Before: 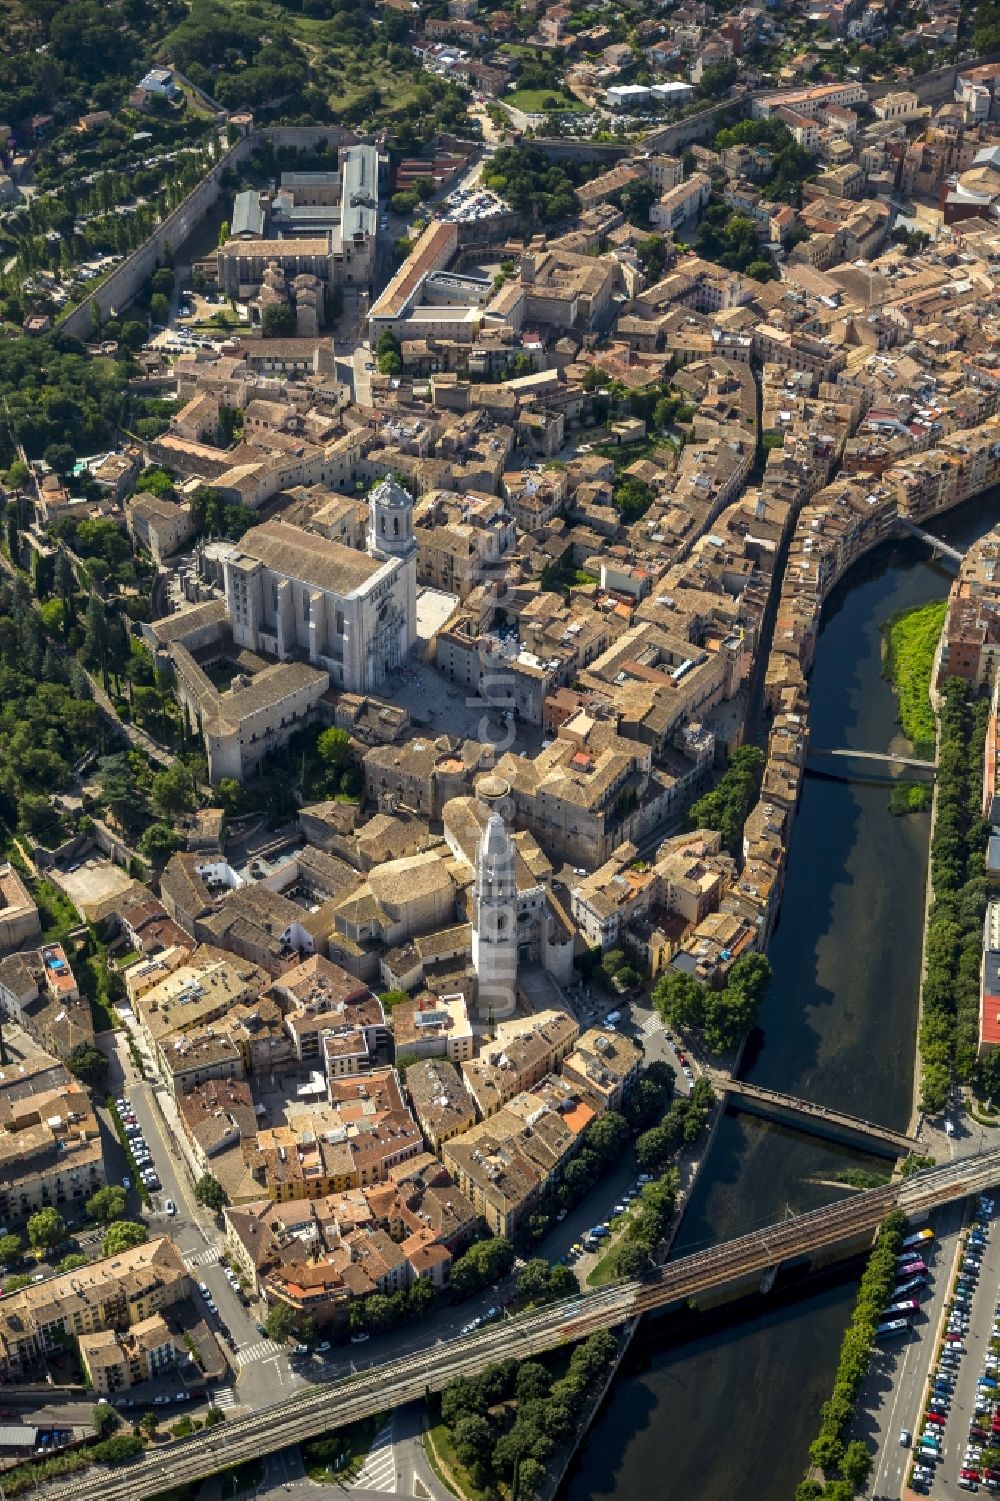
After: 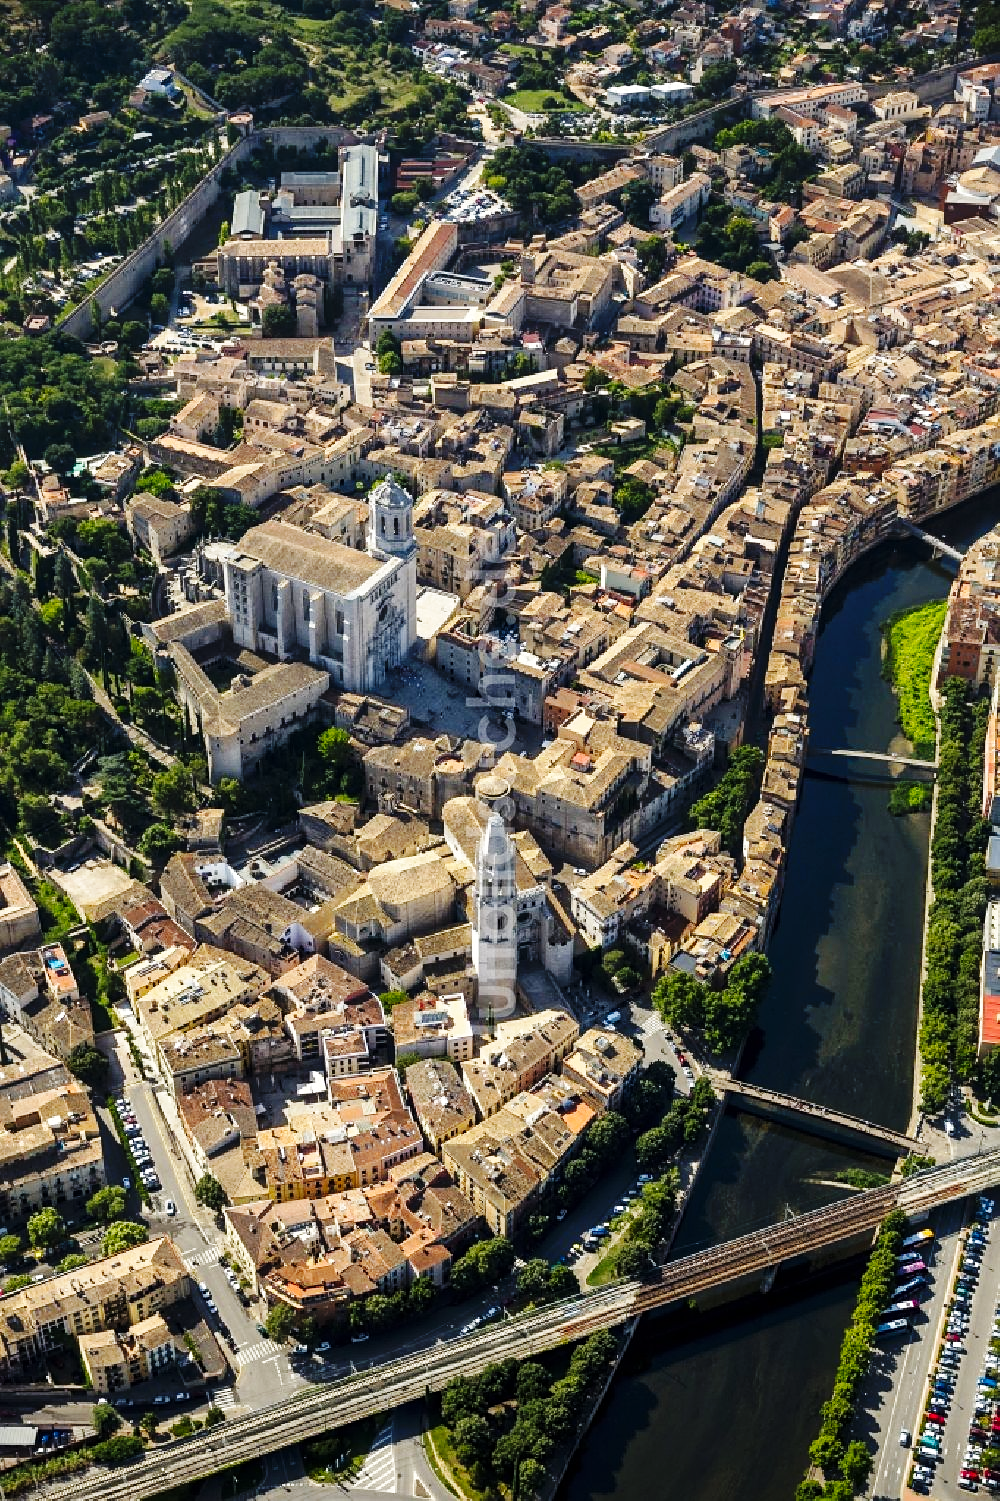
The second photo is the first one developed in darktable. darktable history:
base curve: curves: ch0 [(0, 0) (0.036, 0.025) (0.121, 0.166) (0.206, 0.329) (0.605, 0.79) (1, 1)], preserve colors none
sharpen: amount 0.2
